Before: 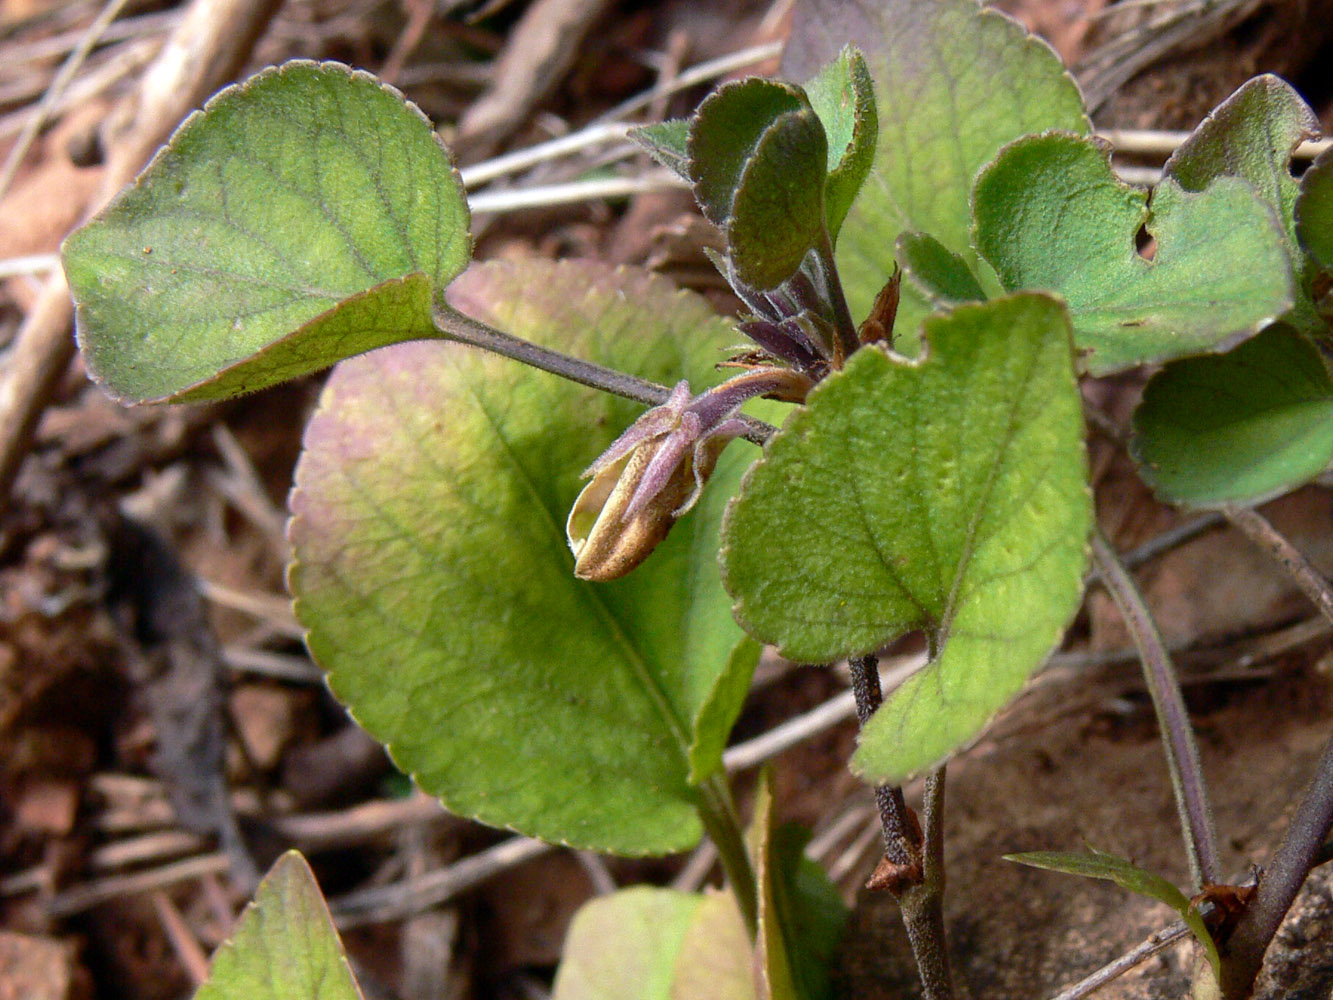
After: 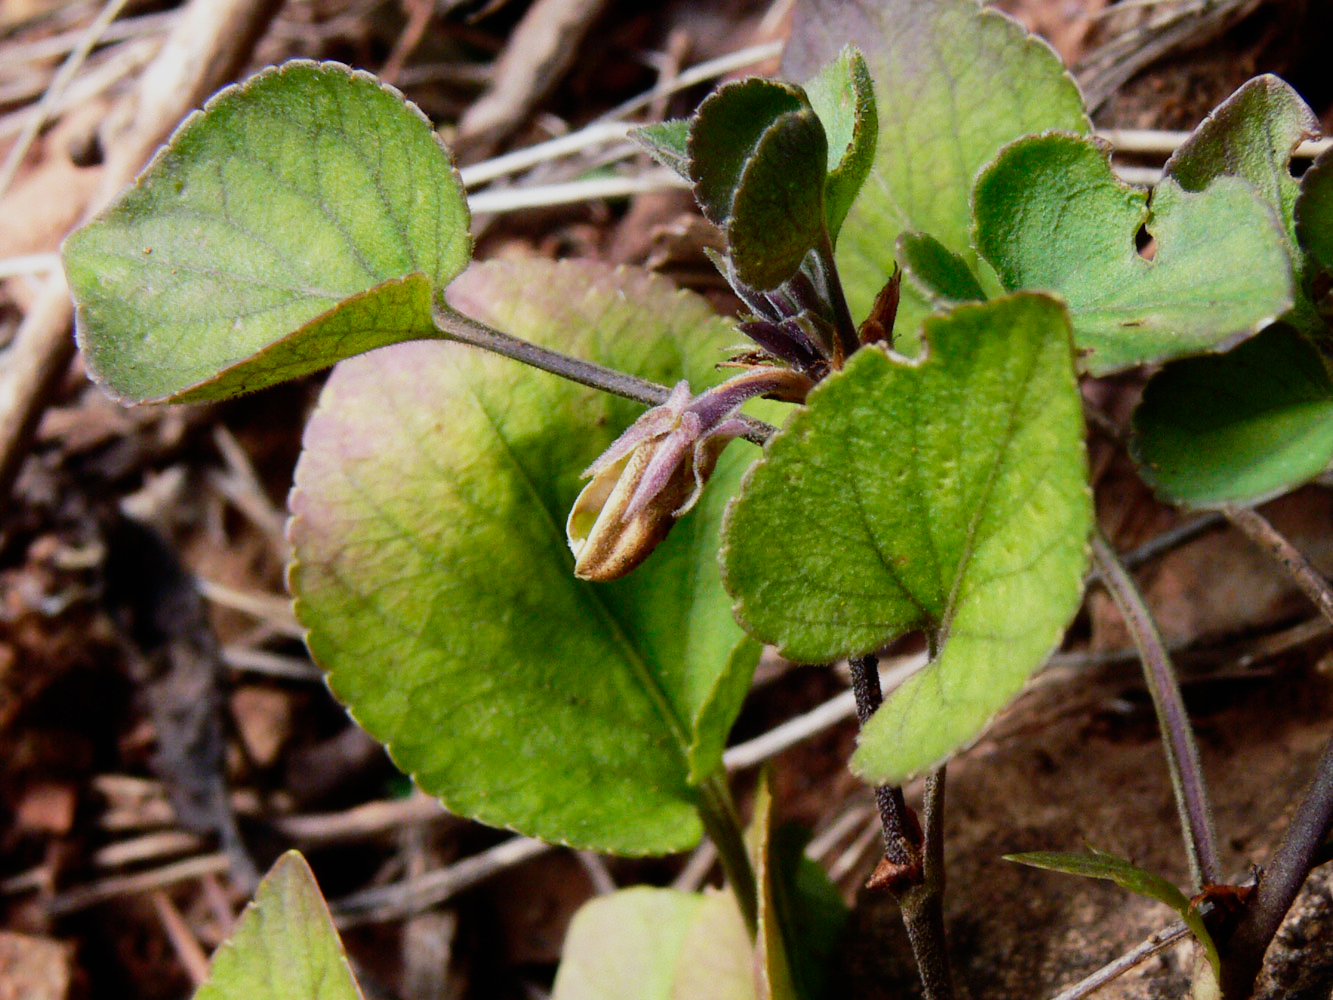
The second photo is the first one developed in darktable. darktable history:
contrast equalizer: octaves 7, y [[0.502, 0.505, 0.512, 0.529, 0.564, 0.588], [0.5 ×6], [0.502, 0.505, 0.512, 0.529, 0.564, 0.588], [0, 0.001, 0.001, 0.004, 0.008, 0.011], [0, 0.001, 0.001, 0.004, 0.008, 0.011]], mix -1
sigmoid: contrast 1.8, skew -0.2, preserve hue 0%, red attenuation 0.1, red rotation 0.035, green attenuation 0.1, green rotation -0.017, blue attenuation 0.15, blue rotation -0.052, base primaries Rec2020
